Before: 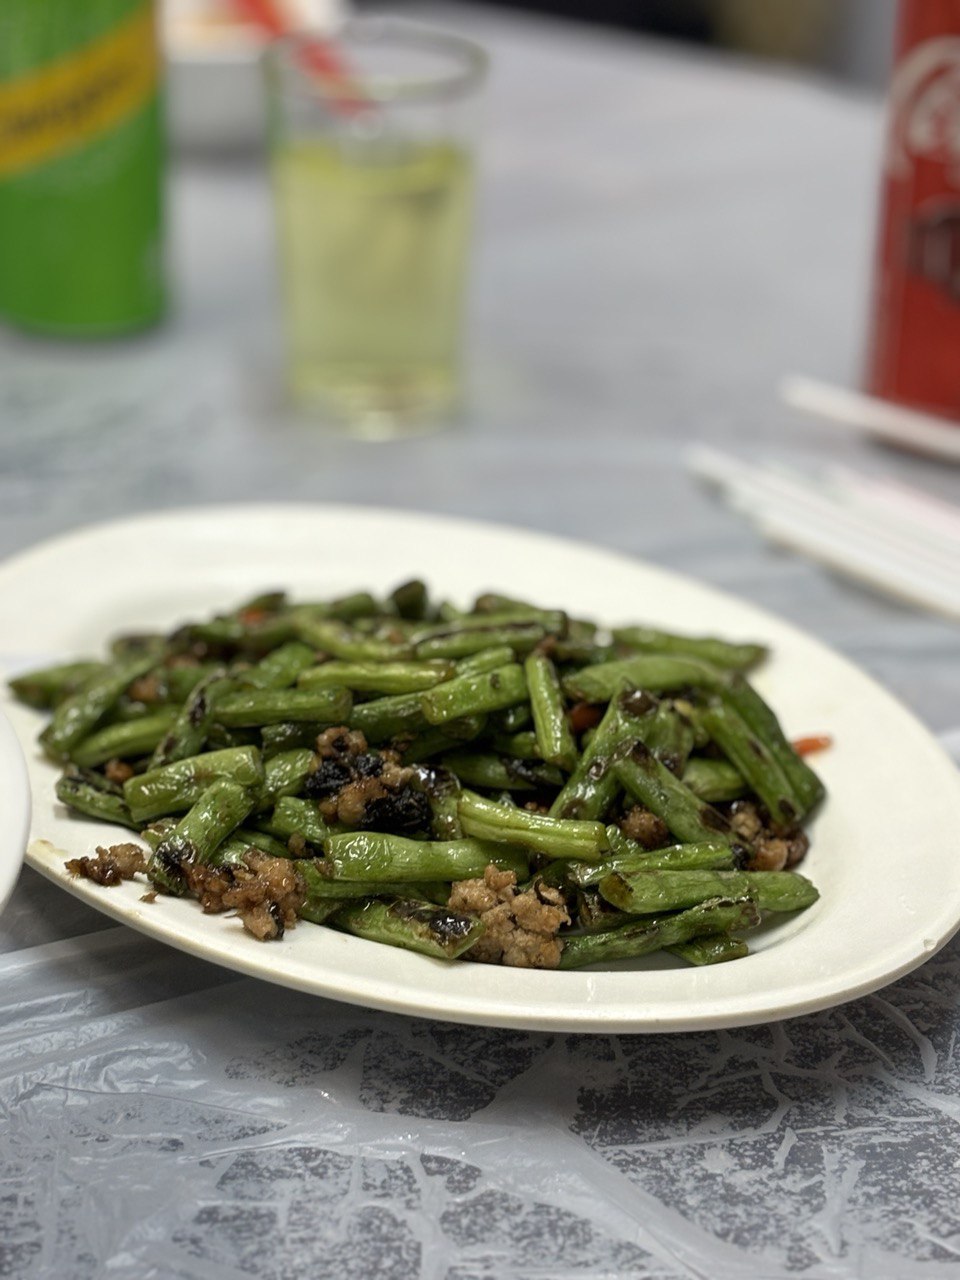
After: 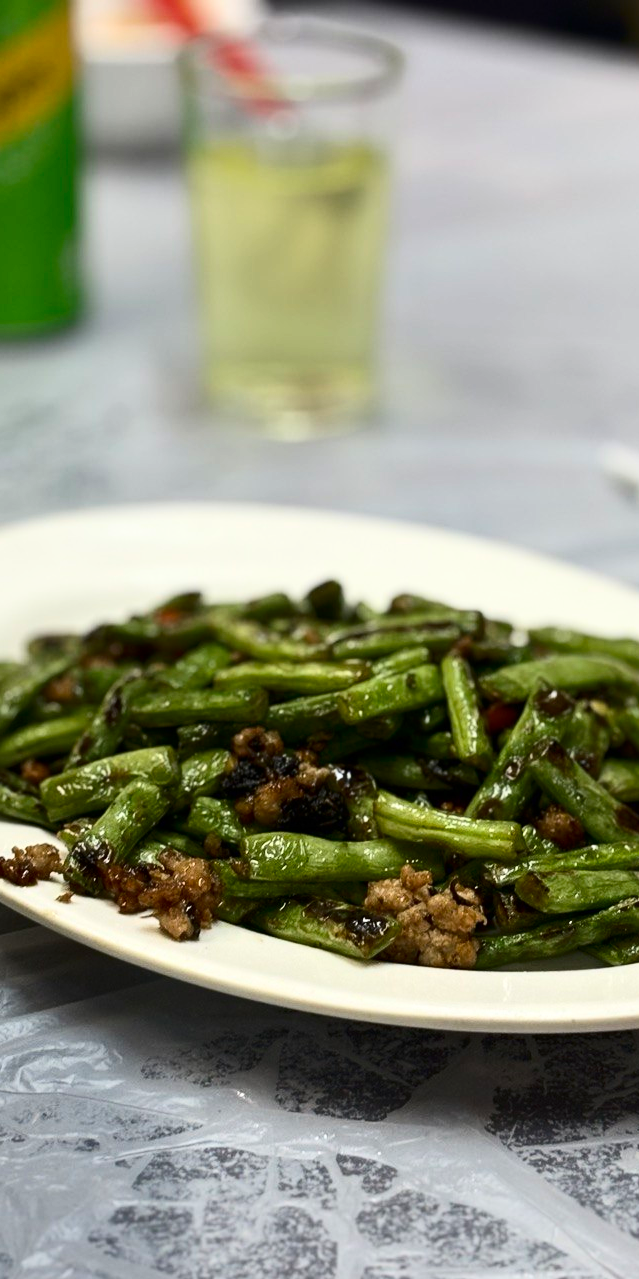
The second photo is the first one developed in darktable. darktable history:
contrast brightness saturation: contrast 0.28
crop and rotate: left 8.786%, right 24.548%
color correction: saturation 1.1
